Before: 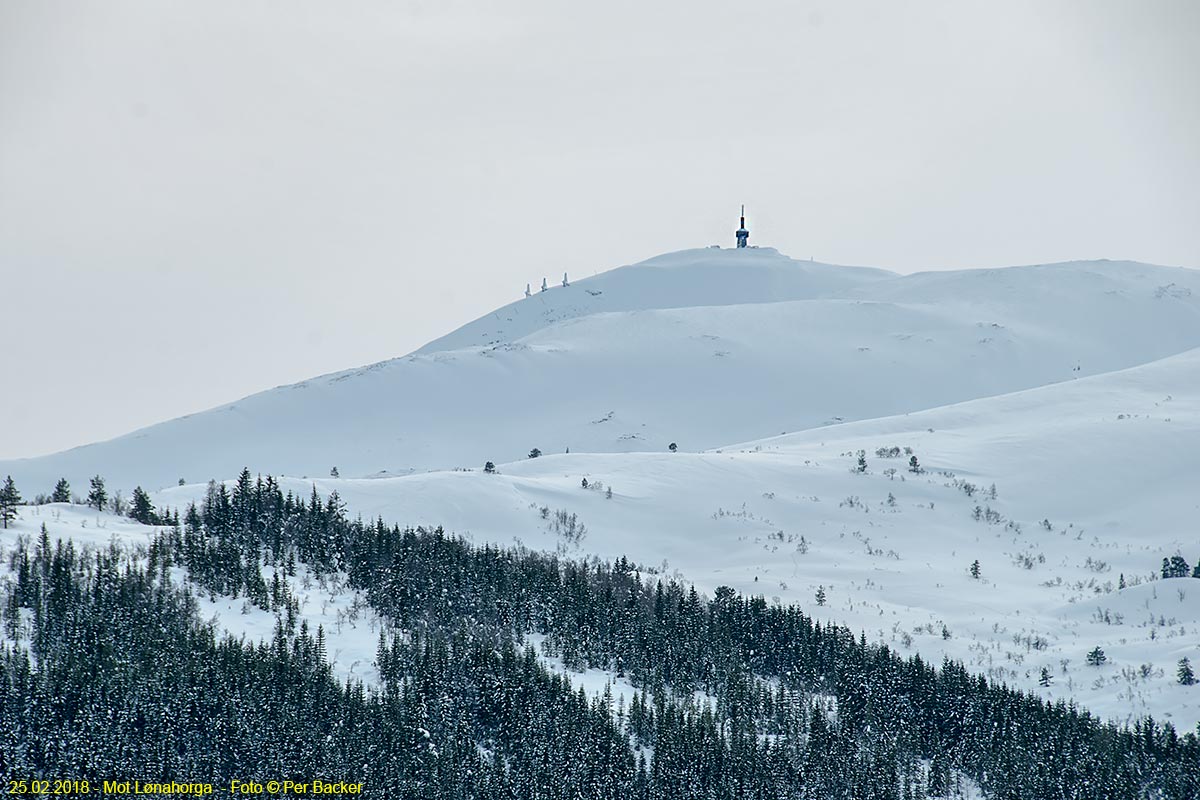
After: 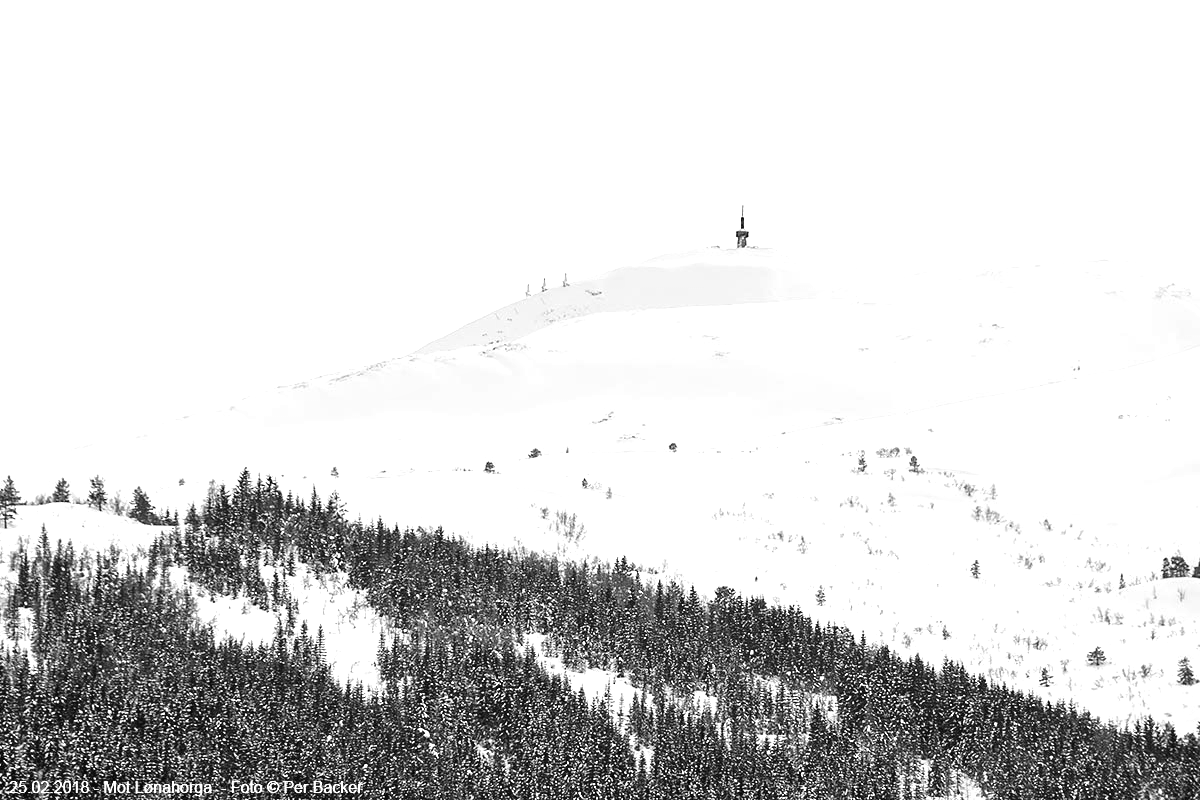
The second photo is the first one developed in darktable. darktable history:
monochrome: on, module defaults
exposure: black level correction 0, exposure 1.1 EV, compensate highlight preservation false
